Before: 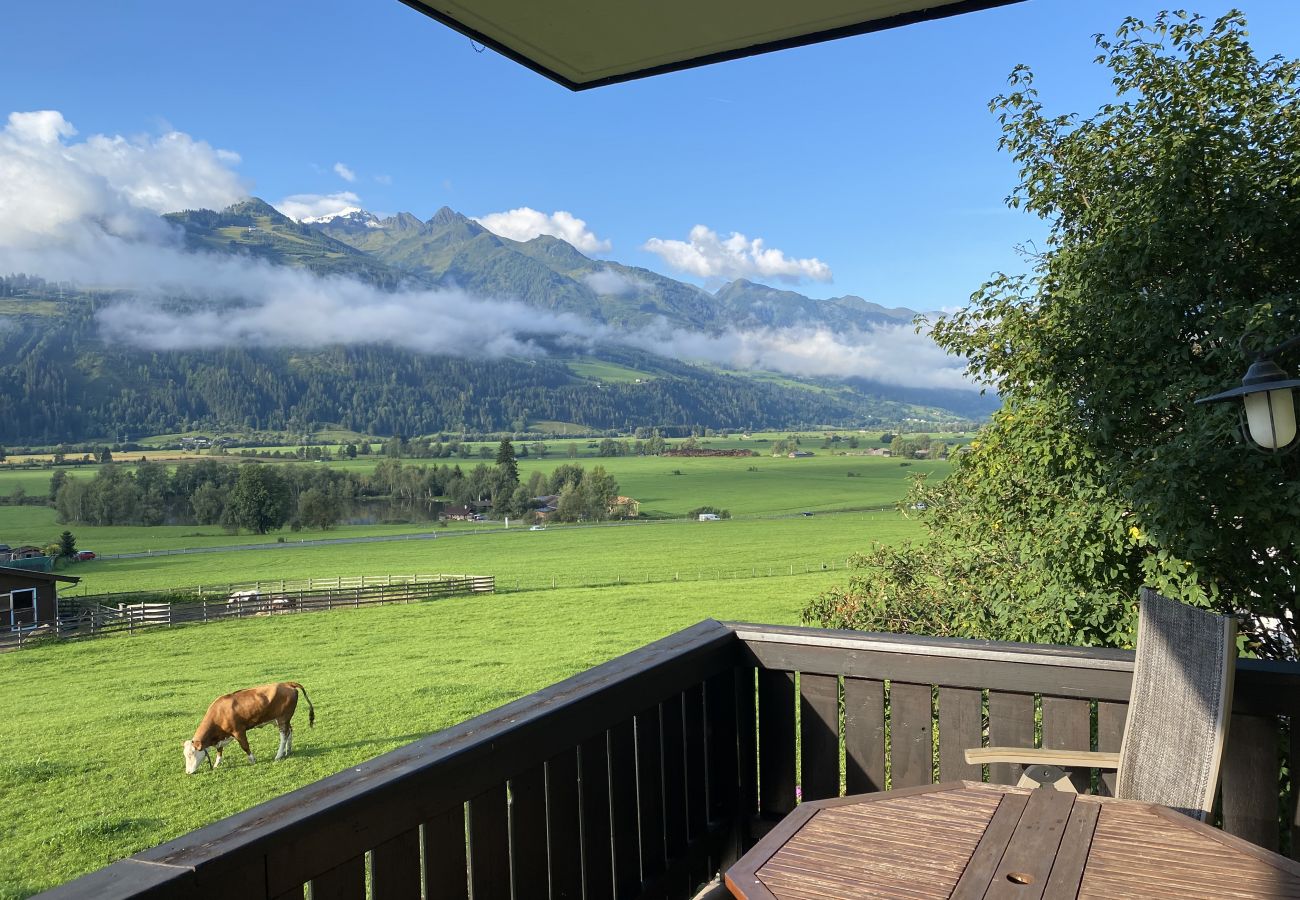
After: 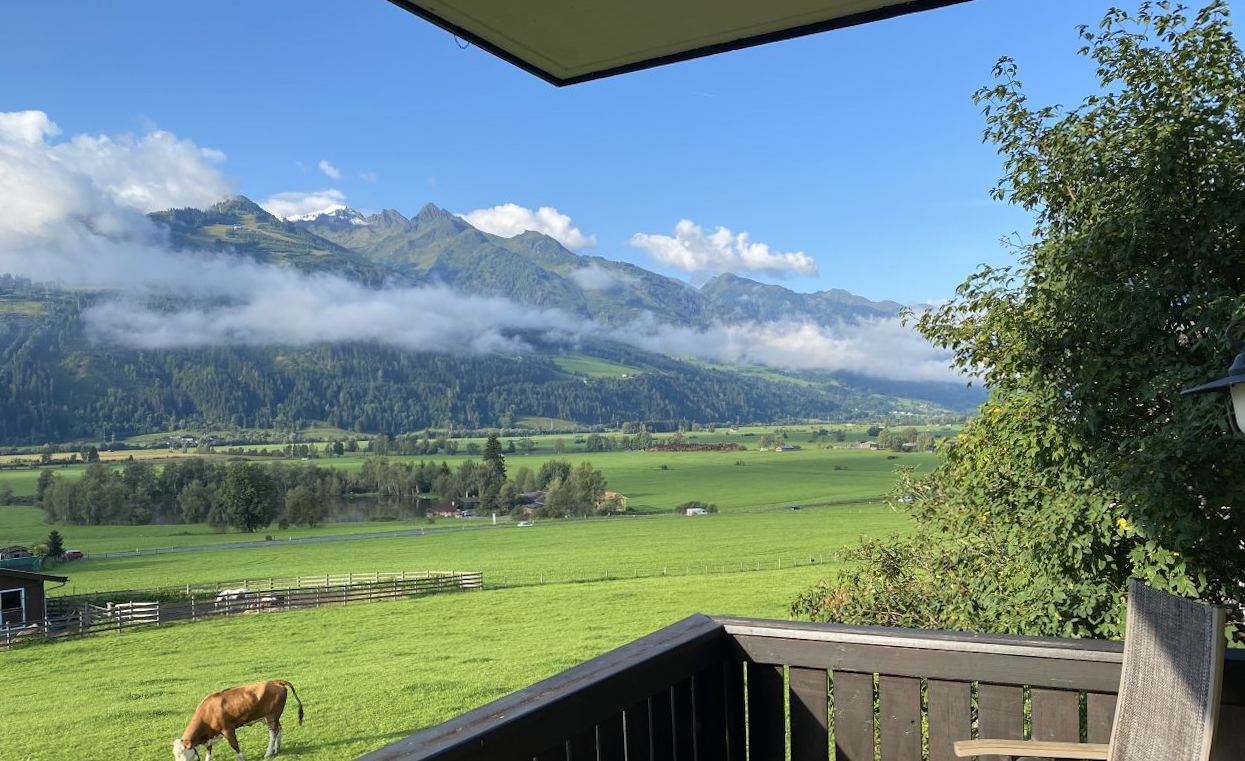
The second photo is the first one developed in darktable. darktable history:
crop and rotate: angle 0.46°, left 0.438%, right 2.64%, bottom 14.366%
